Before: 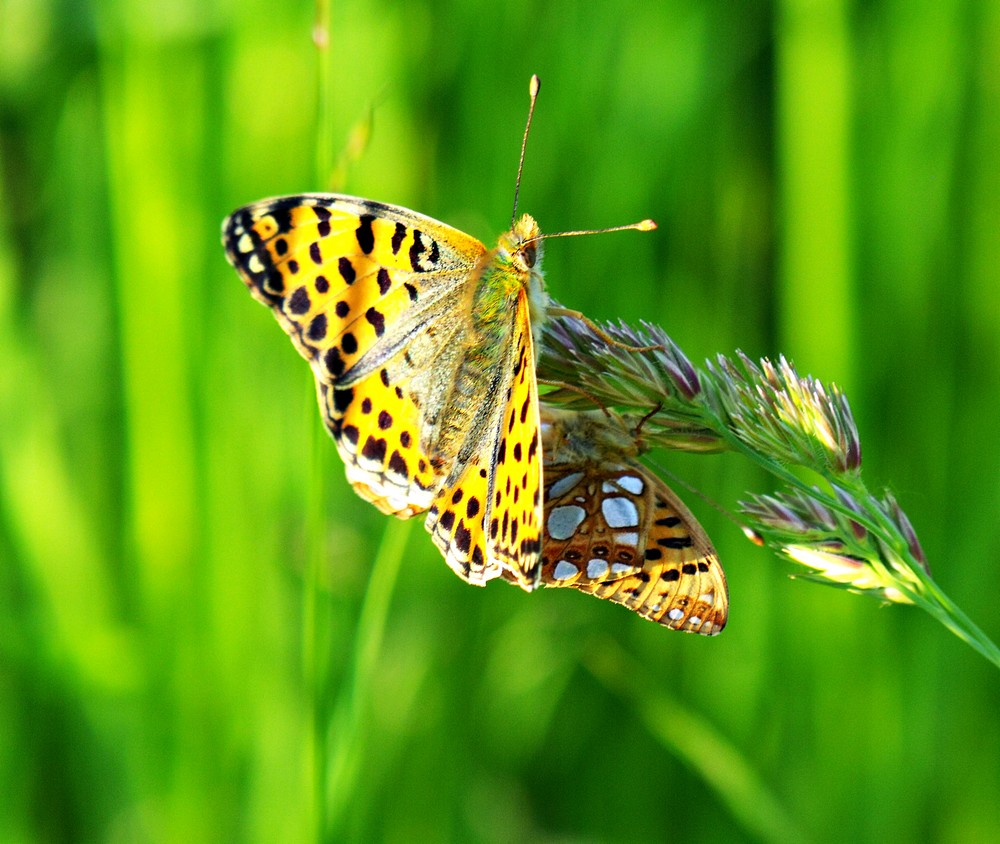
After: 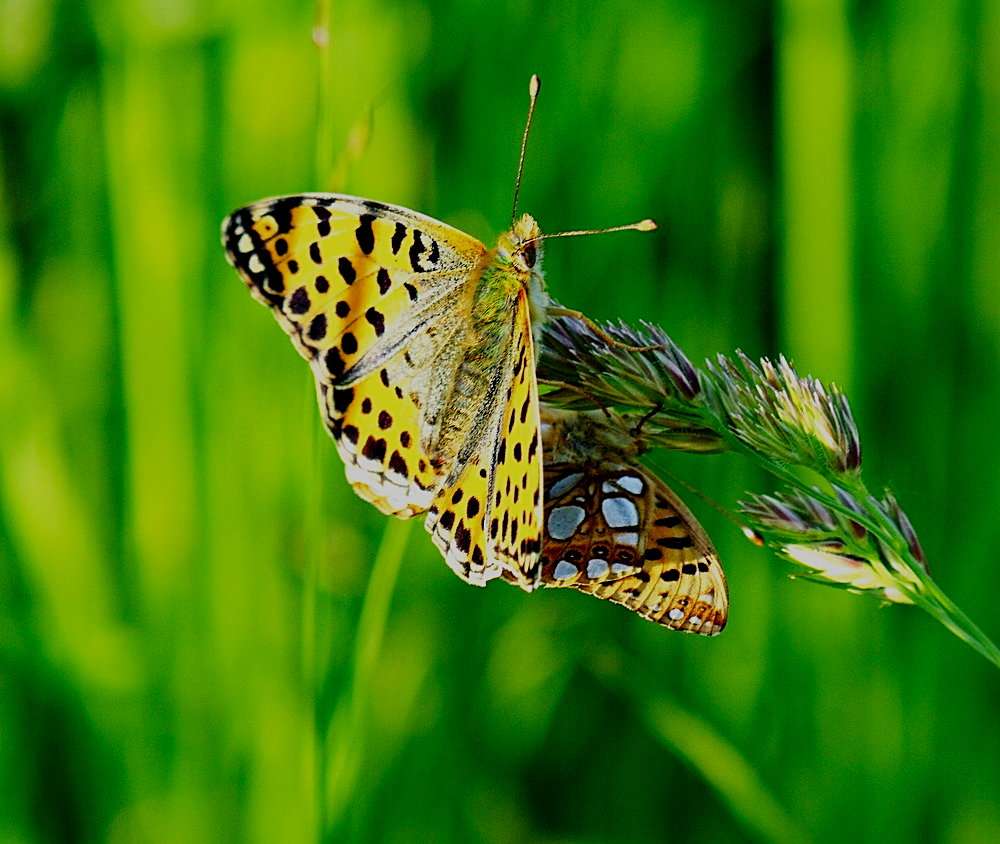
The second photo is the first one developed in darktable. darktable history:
sharpen: on, module defaults
filmic rgb: middle gray luminance 29%, black relative exposure -10.3 EV, white relative exposure 5.5 EV, threshold 6 EV, target black luminance 0%, hardness 3.95, latitude 2.04%, contrast 1.132, highlights saturation mix 5%, shadows ↔ highlights balance 15.11%, add noise in highlights 0, preserve chrominance no, color science v3 (2019), use custom middle-gray values true, iterations of high-quality reconstruction 0, contrast in highlights soft, enable highlight reconstruction true
